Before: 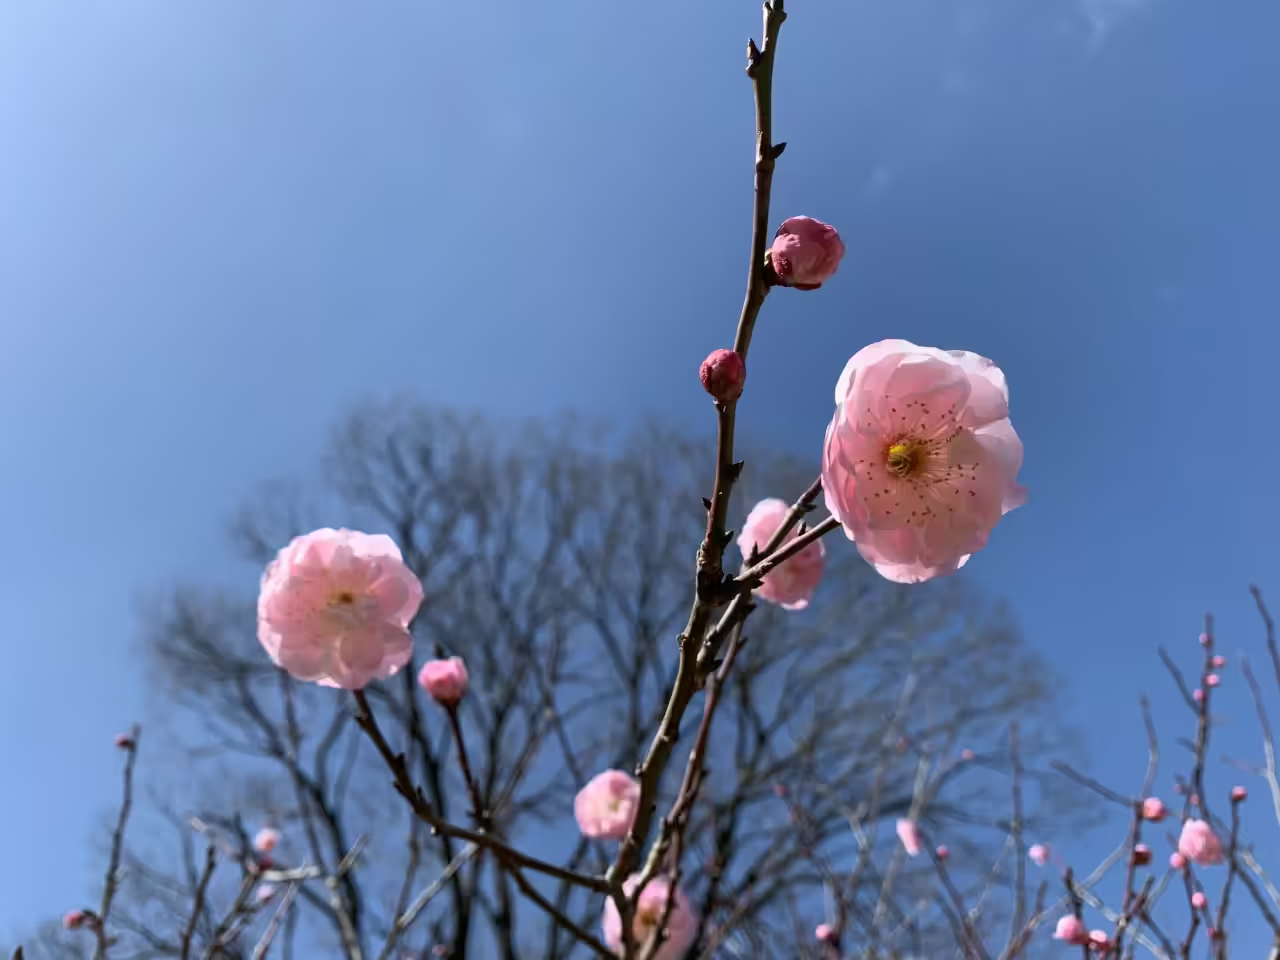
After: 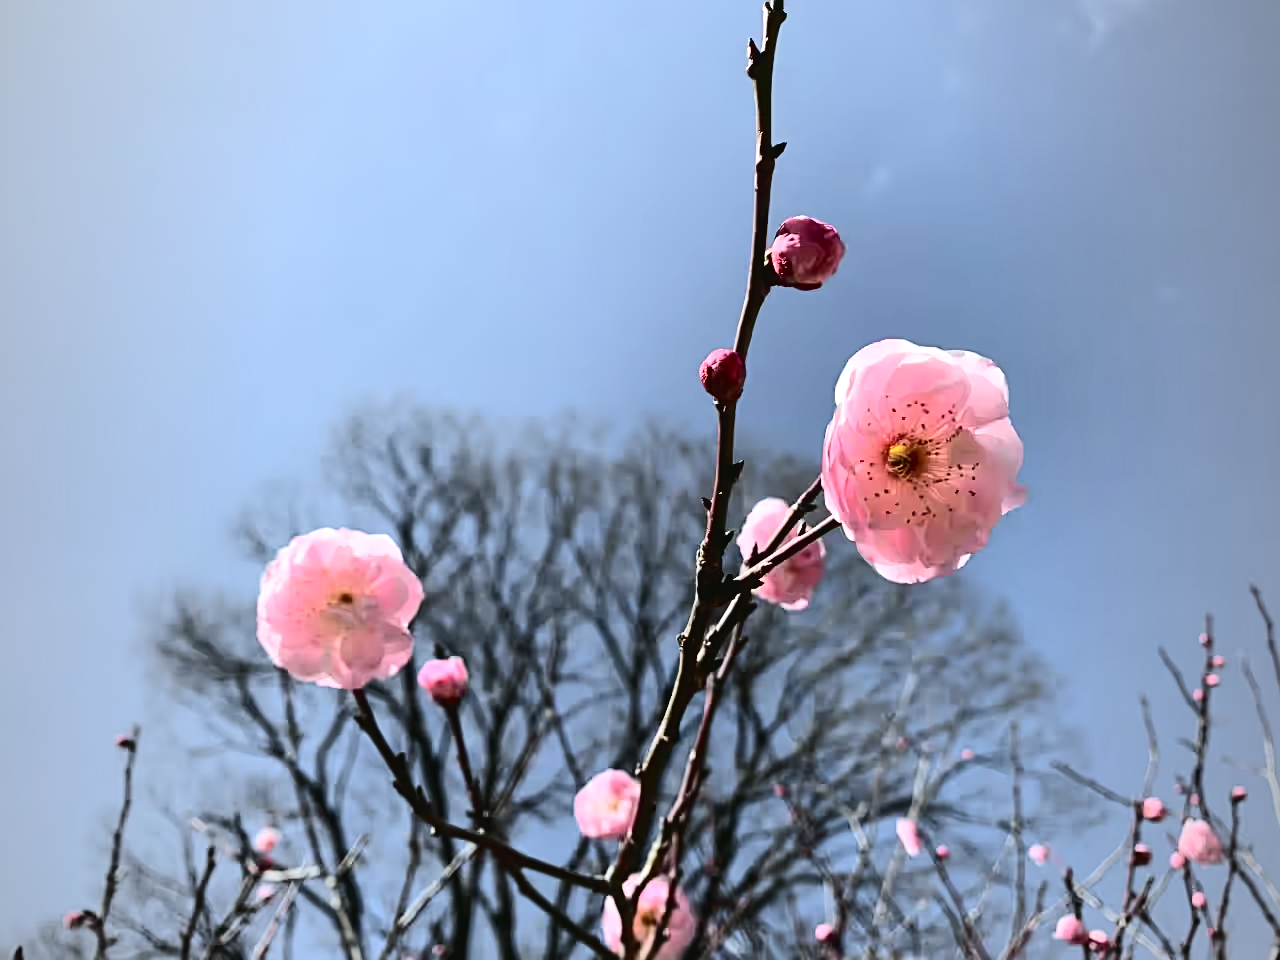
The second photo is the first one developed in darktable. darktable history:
vignetting: fall-off start 97%, fall-off radius 100%, width/height ratio 0.609, unbound false
color contrast: blue-yellow contrast 0.7
tone curve: curves: ch0 [(0, 0.03) (0.113, 0.087) (0.207, 0.184) (0.515, 0.612) (0.712, 0.793) (1, 0.946)]; ch1 [(0, 0) (0.172, 0.123) (0.317, 0.279) (0.407, 0.401) (0.476, 0.482) (0.505, 0.499) (0.534, 0.534) (0.632, 0.645) (0.726, 0.745) (1, 1)]; ch2 [(0, 0) (0.411, 0.424) (0.476, 0.492) (0.521, 0.524) (0.541, 0.559) (0.65, 0.699) (1, 1)], color space Lab, independent channels, preserve colors none
sharpen: radius 2.529, amount 0.323
tone equalizer: -8 EV -0.75 EV, -7 EV -0.7 EV, -6 EV -0.6 EV, -5 EV -0.4 EV, -3 EV 0.4 EV, -2 EV 0.6 EV, -1 EV 0.7 EV, +0 EV 0.75 EV, edges refinement/feathering 500, mask exposure compensation -1.57 EV, preserve details no
